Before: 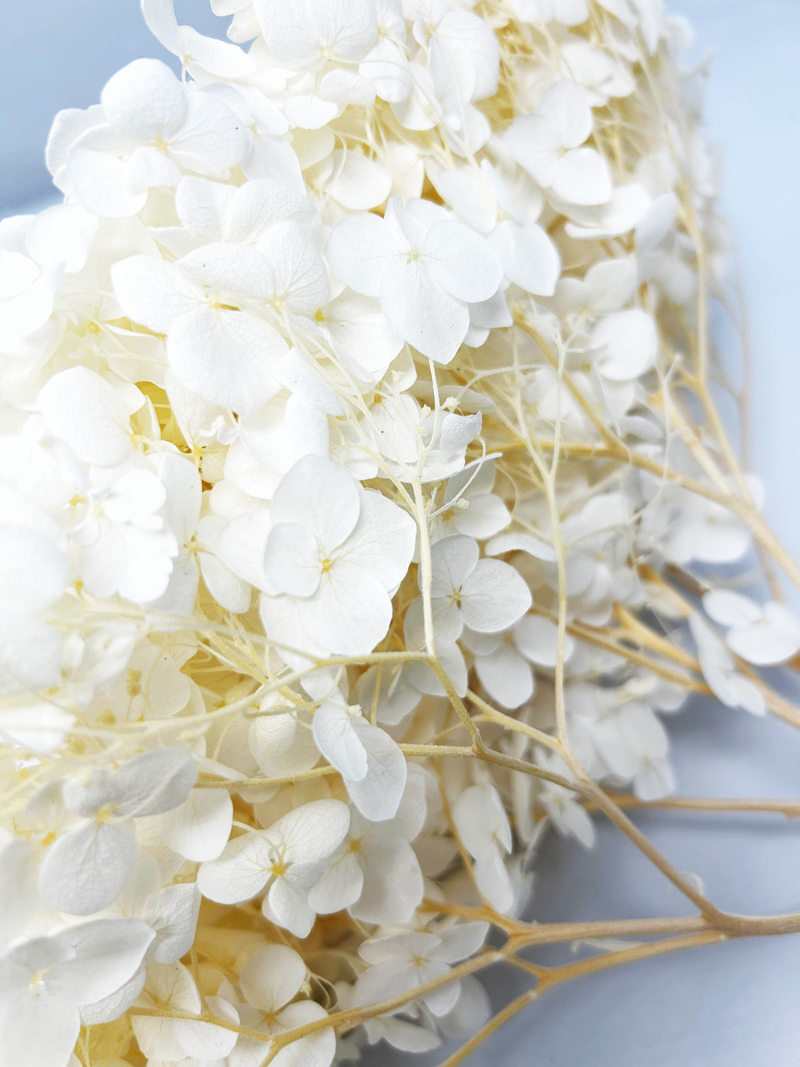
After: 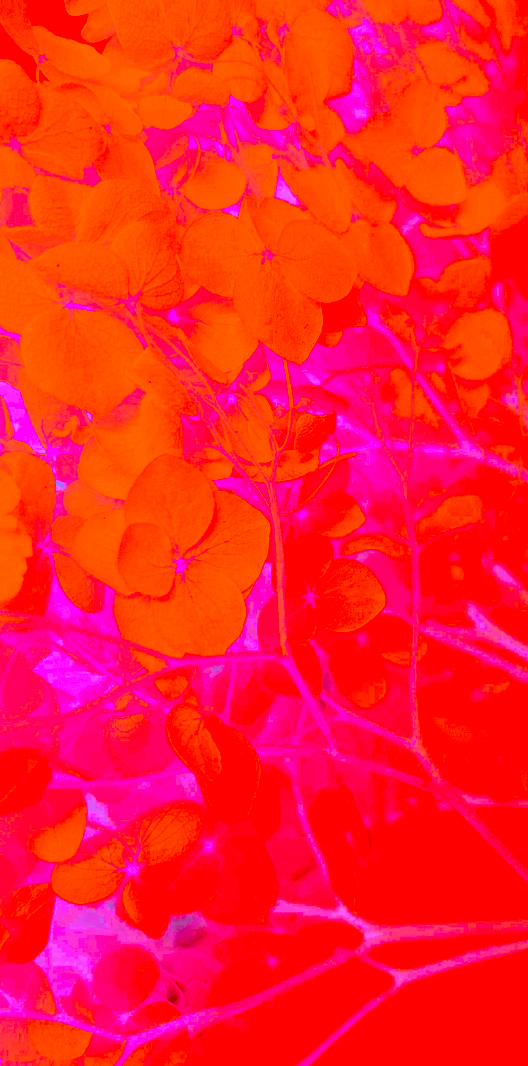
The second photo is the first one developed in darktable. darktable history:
rgb levels: levels [[0.027, 0.429, 0.996], [0, 0.5, 1], [0, 0.5, 1]]
crop and rotate: left 18.442%, right 15.508%
color correction: highlights a* -39.68, highlights b* -40, shadows a* -40, shadows b* -40, saturation -3
